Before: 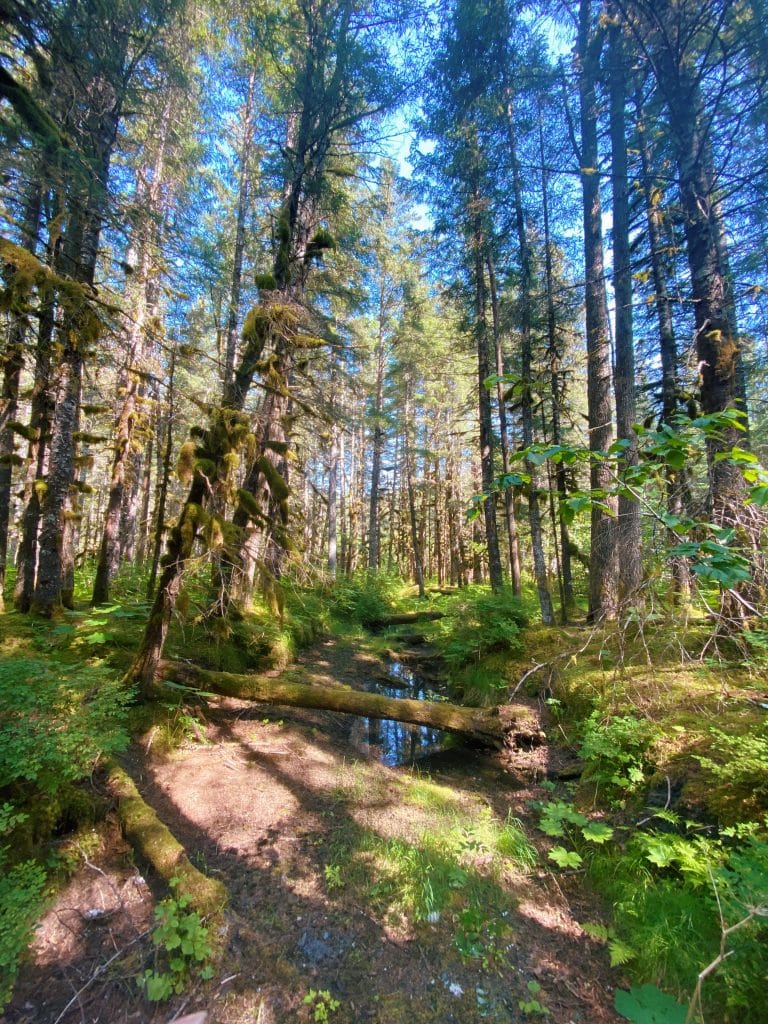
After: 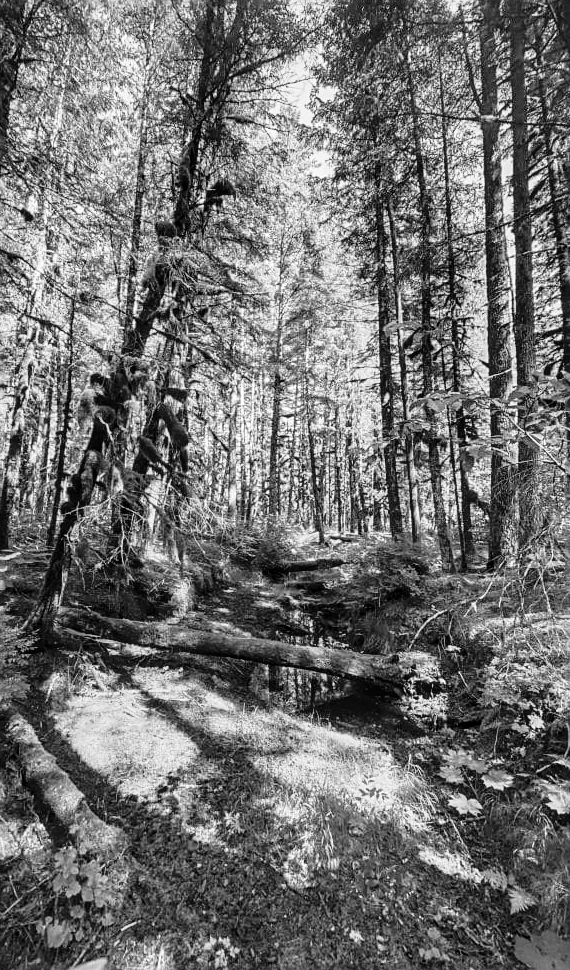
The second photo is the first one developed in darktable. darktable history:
sharpen: on, module defaults
haze removal: compatibility mode true, adaptive false
crop and rotate: left 13.15%, top 5.251%, right 12.609%
local contrast: on, module defaults
monochrome: on, module defaults
tone curve: curves: ch0 [(0, 0.014) (0.17, 0.099) (0.398, 0.423) (0.728, 0.808) (0.877, 0.91) (0.99, 0.955)]; ch1 [(0, 0) (0.377, 0.325) (0.493, 0.491) (0.505, 0.504) (0.515, 0.515) (0.554, 0.575) (0.623, 0.643) (0.701, 0.718) (1, 1)]; ch2 [(0, 0) (0.423, 0.453) (0.481, 0.485) (0.501, 0.501) (0.531, 0.527) (0.586, 0.597) (0.663, 0.706) (0.717, 0.753) (1, 0.991)], color space Lab, independent channels
color balance rgb: perceptual saturation grading › global saturation 20%, global vibrance 20%
